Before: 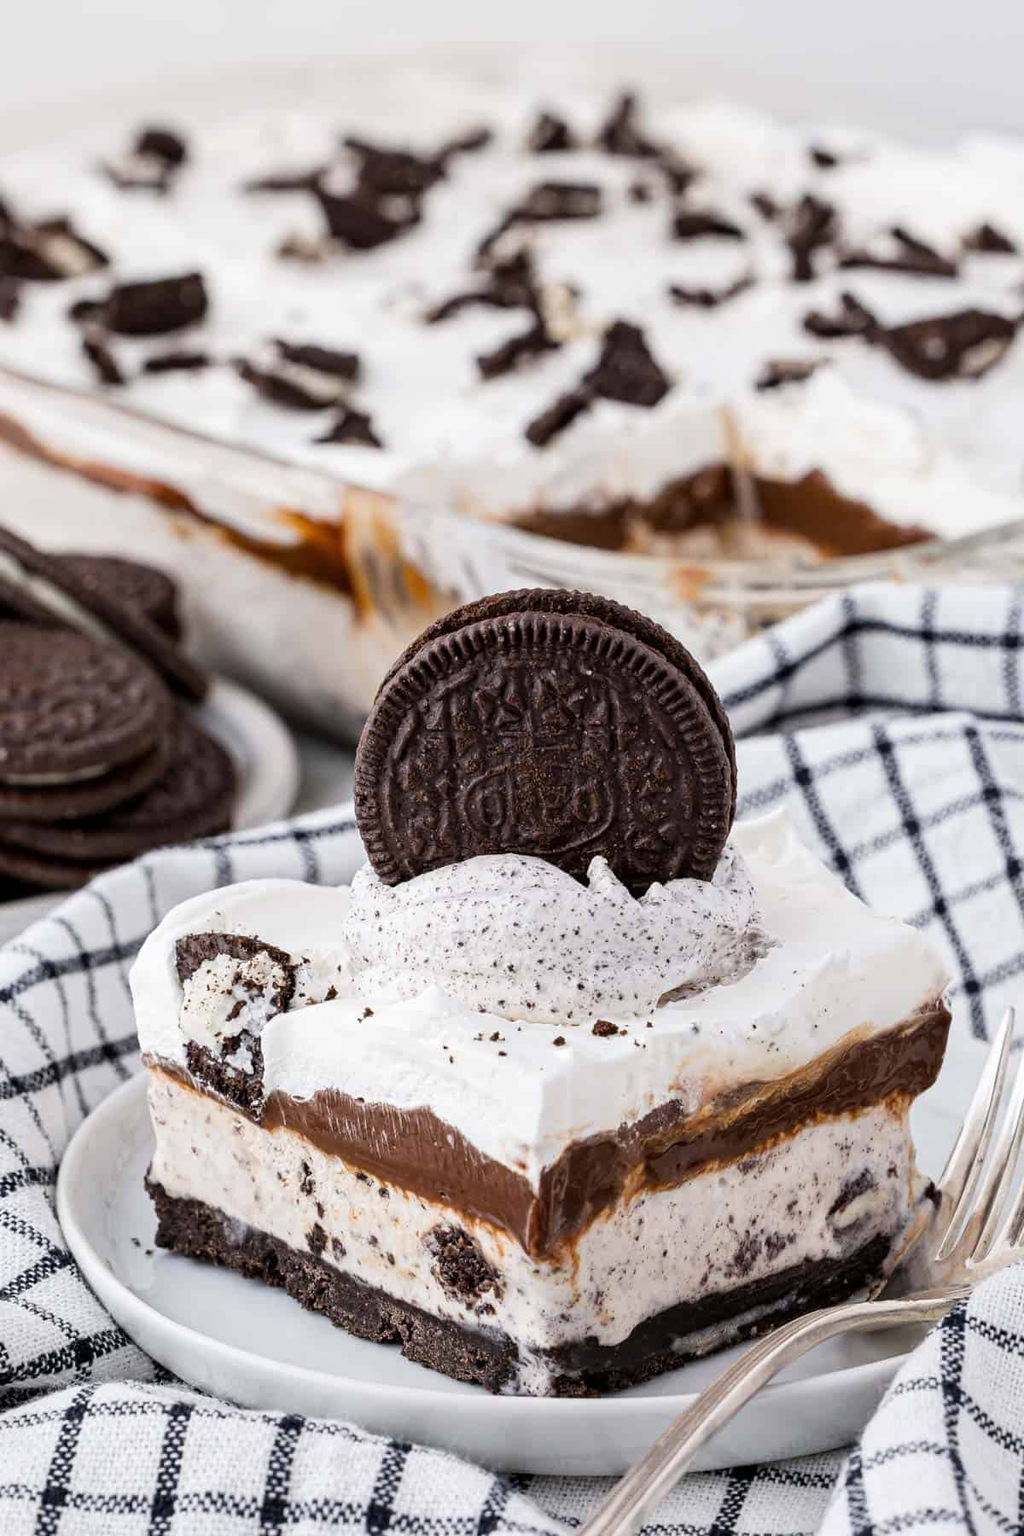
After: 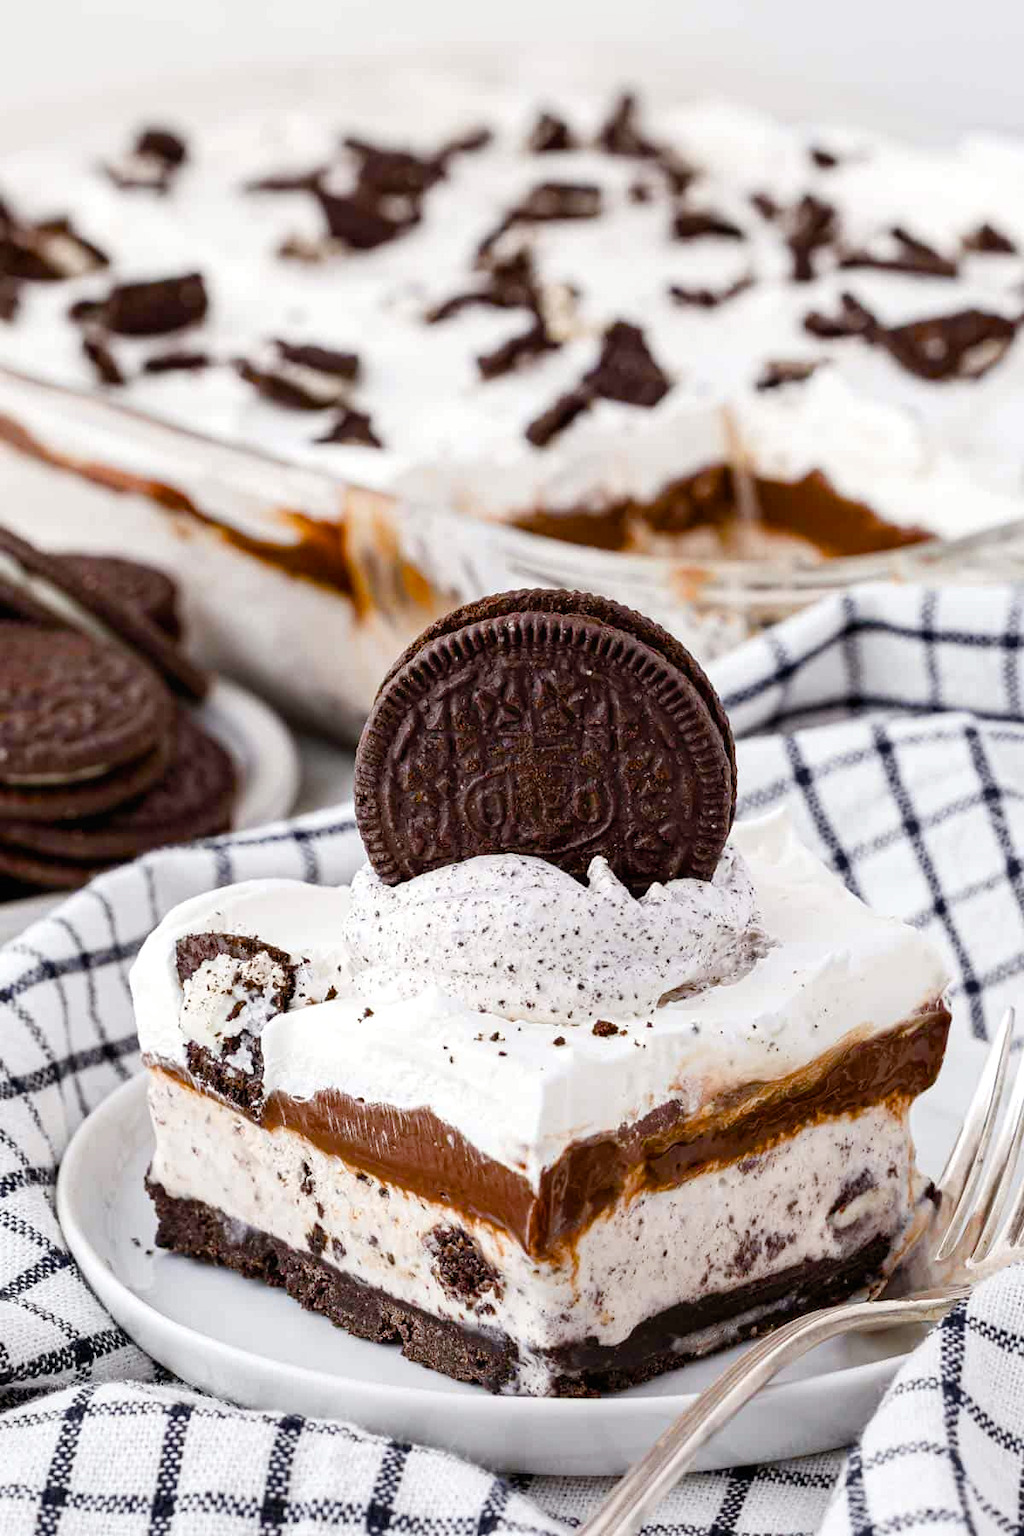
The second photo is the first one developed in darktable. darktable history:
color balance rgb: shadows lift › chroma 0.942%, shadows lift › hue 113.69°, power › luminance 1.157%, power › chroma 0.381%, power › hue 32.7°, highlights gain › luminance 10.17%, linear chroma grading › global chroma 12.98%, perceptual saturation grading › global saturation 20%, perceptual saturation grading › highlights -50.409%, perceptual saturation grading › shadows 30.805%
local contrast: mode bilateral grid, contrast 100, coarseness 100, detail 90%, midtone range 0.2
